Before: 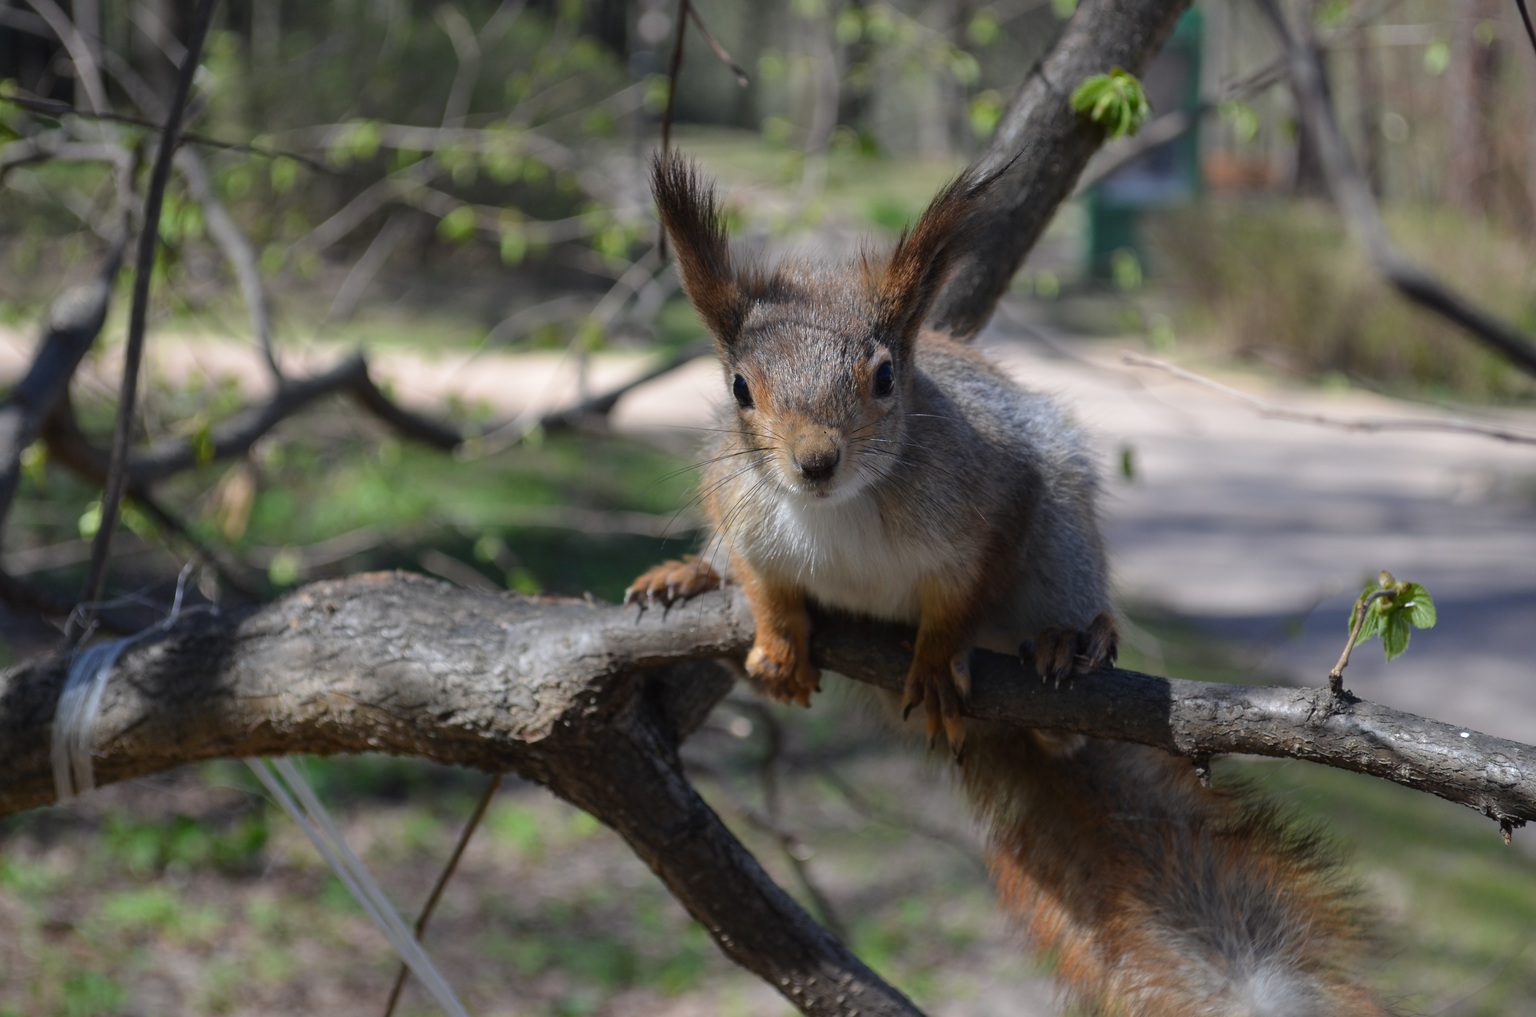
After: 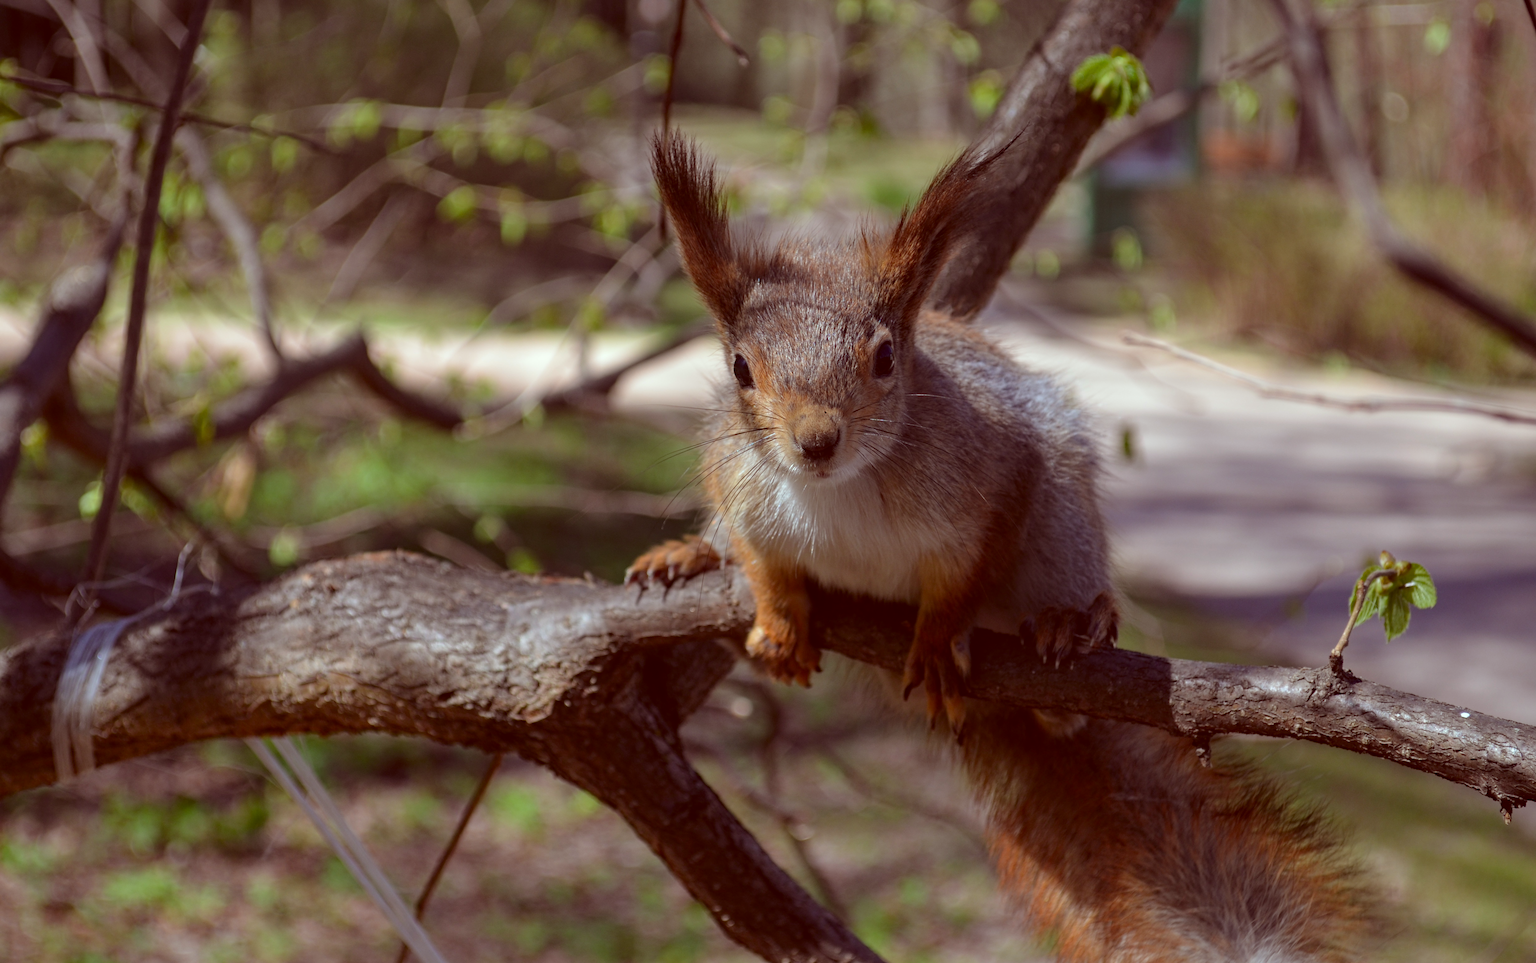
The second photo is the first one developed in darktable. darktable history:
color correction: highlights a* -6.98, highlights b* -0.174, shadows a* 20.12, shadows b* 11.6
crop and rotate: top 2.046%, bottom 3.213%
local contrast: detail 109%
haze removal: compatibility mode true, adaptive false
